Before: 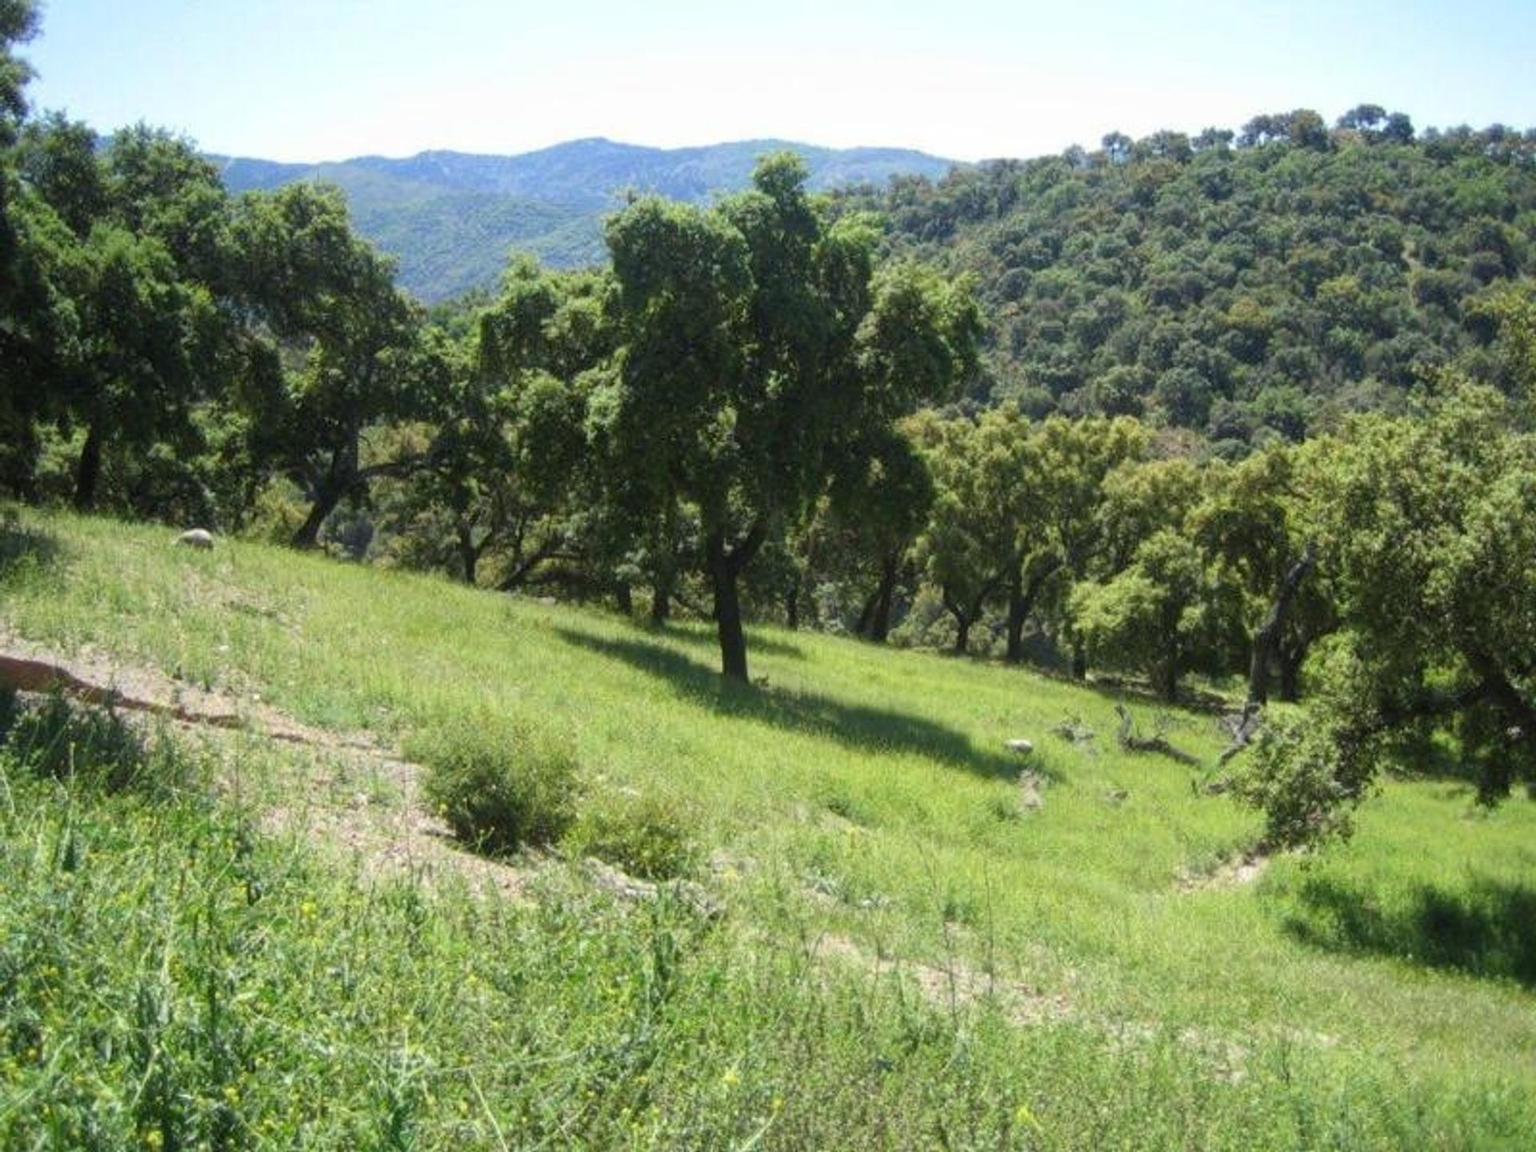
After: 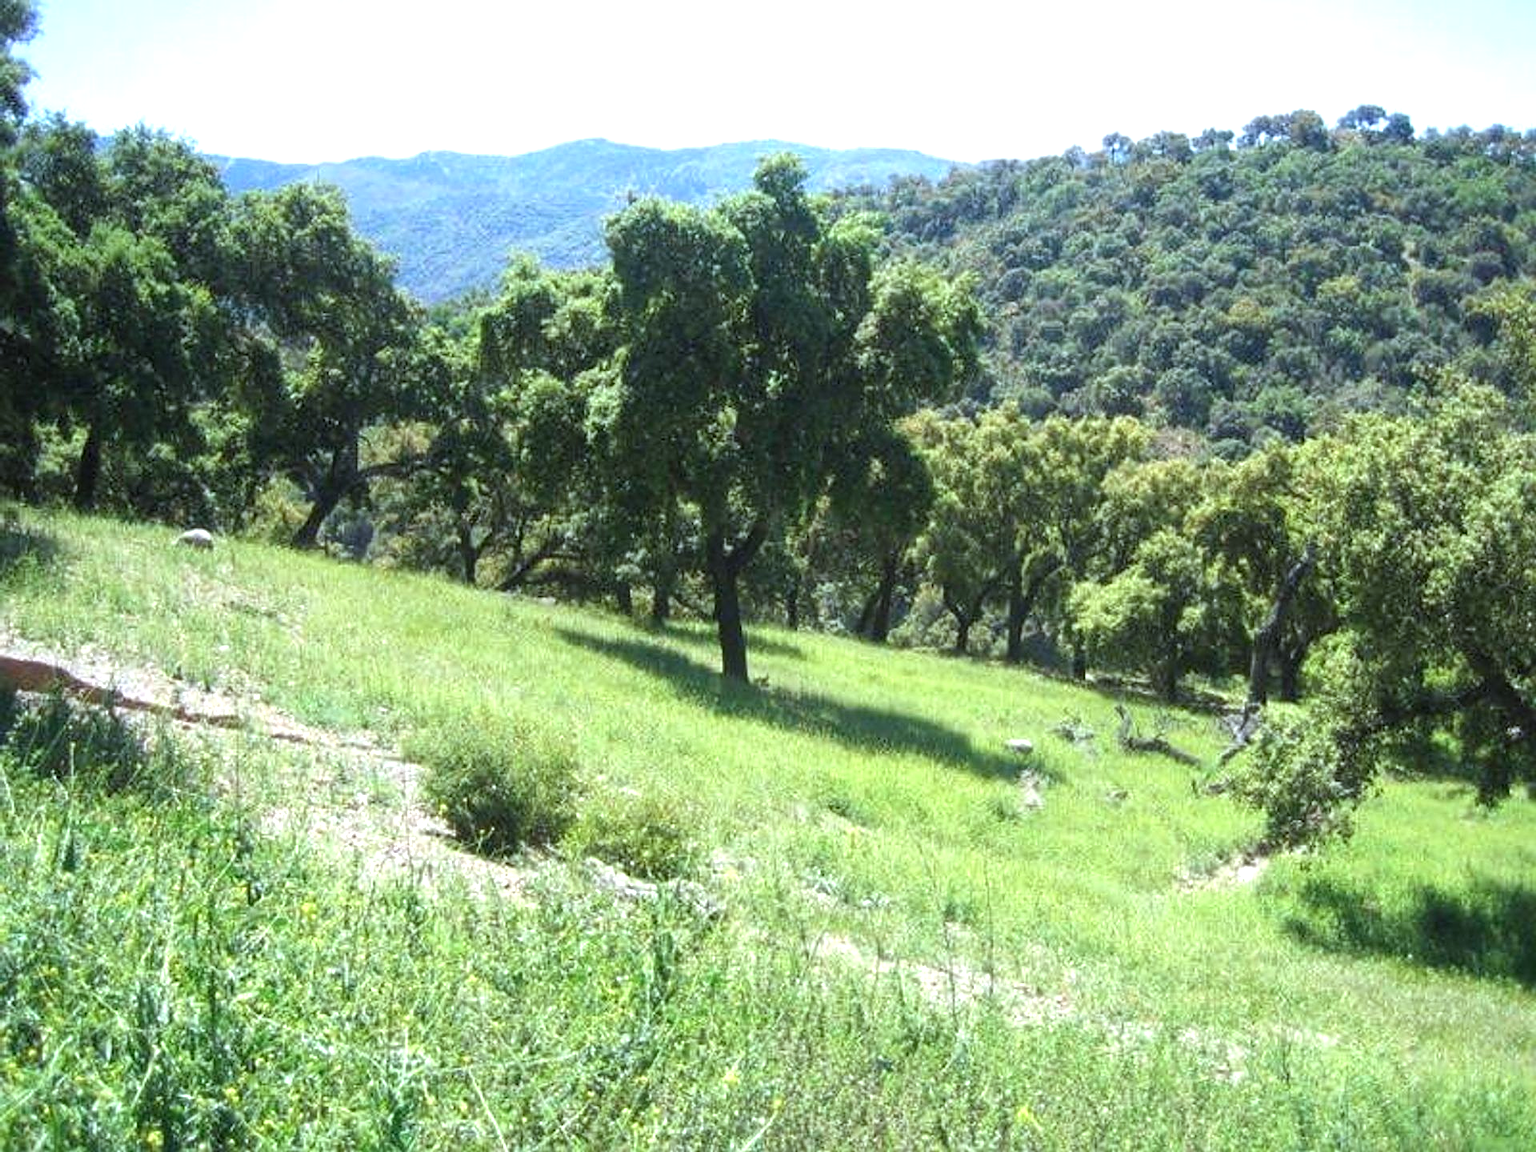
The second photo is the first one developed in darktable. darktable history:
sharpen: on, module defaults
levels: levels [0, 0.476, 0.951]
exposure: black level correction 0, exposure 0.499 EV, compensate highlight preservation false
color calibration: x 0.367, y 0.379, temperature 4388.74 K
